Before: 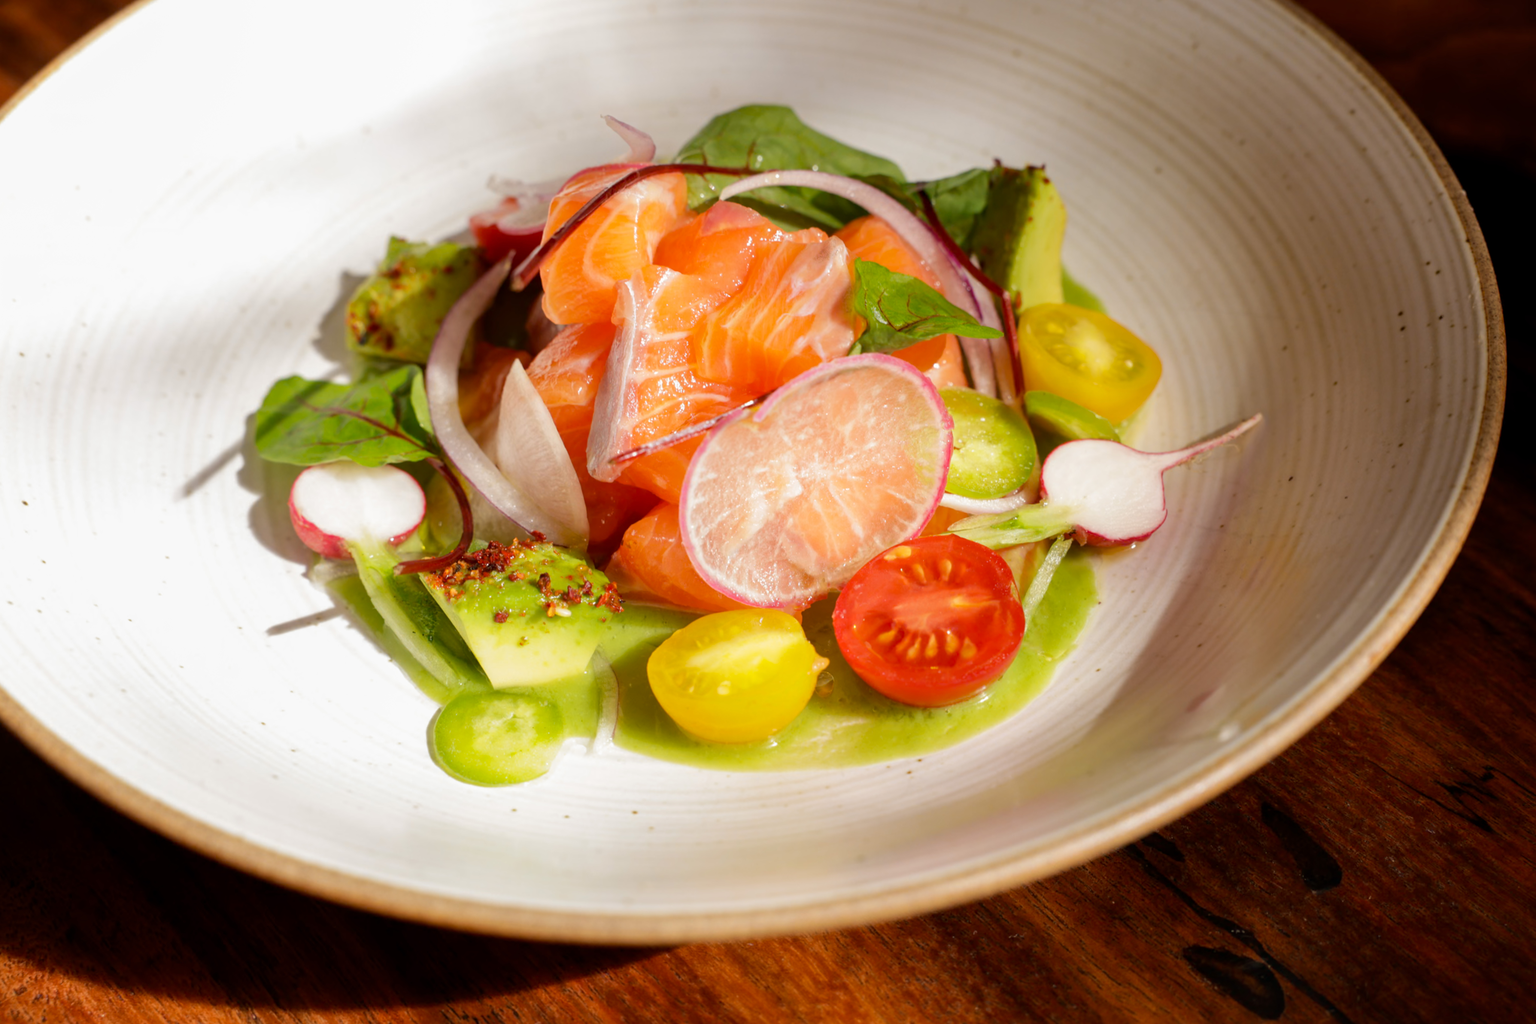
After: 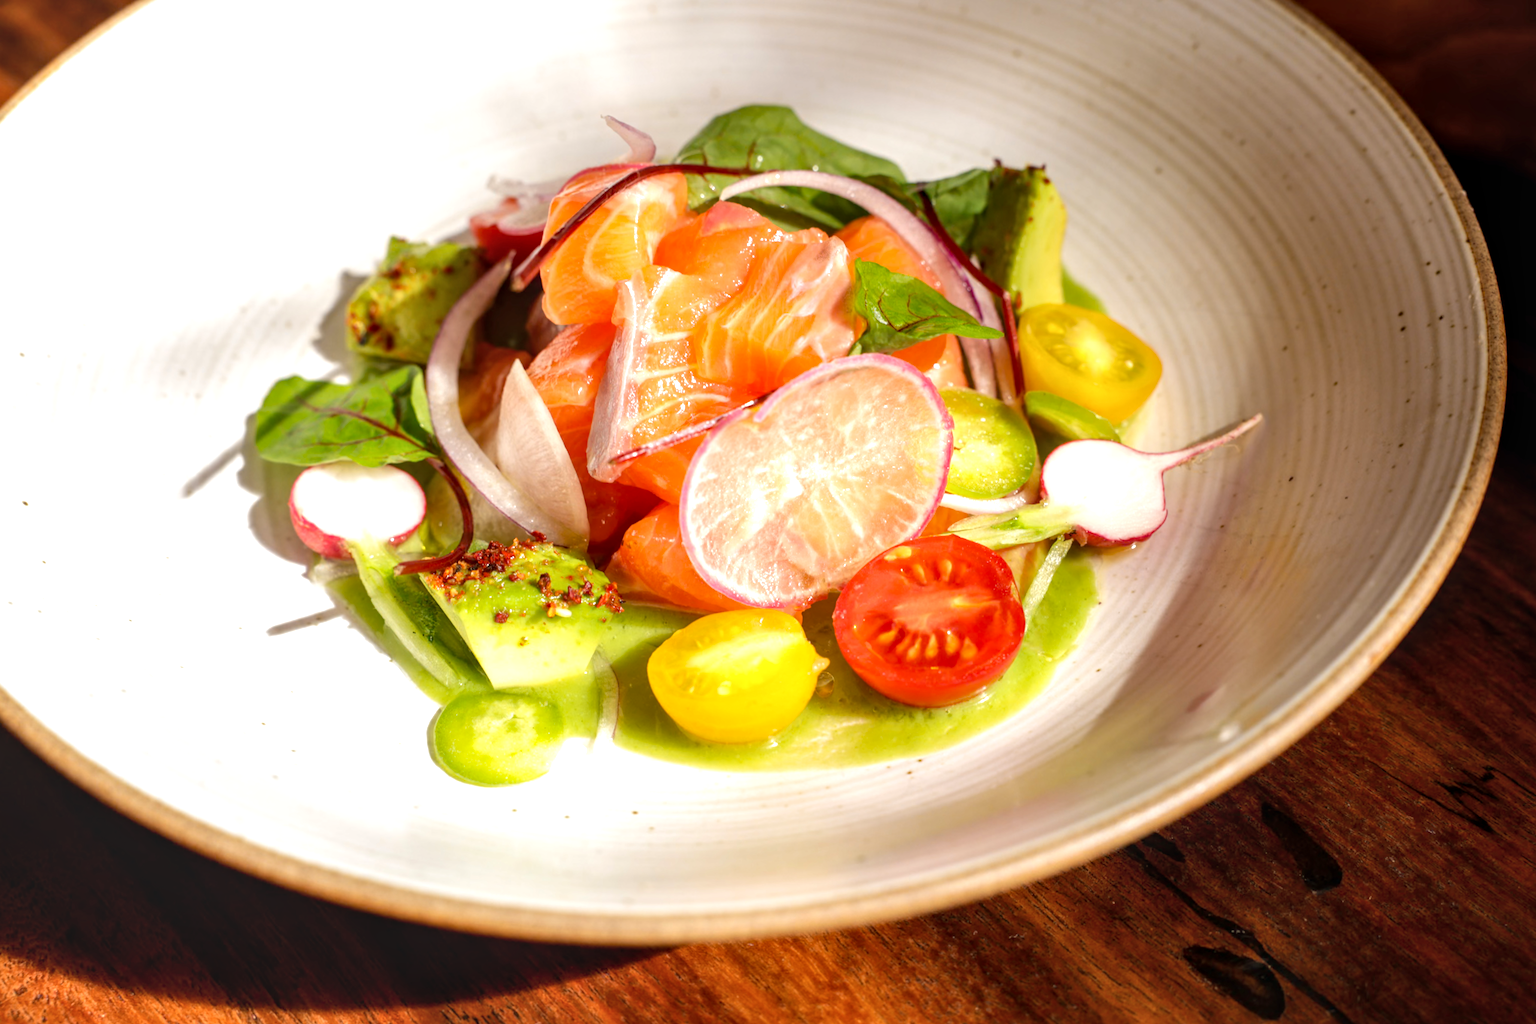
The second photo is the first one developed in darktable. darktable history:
exposure: black level correction 0, exposure 0.498 EV, compensate highlight preservation false
local contrast: on, module defaults
